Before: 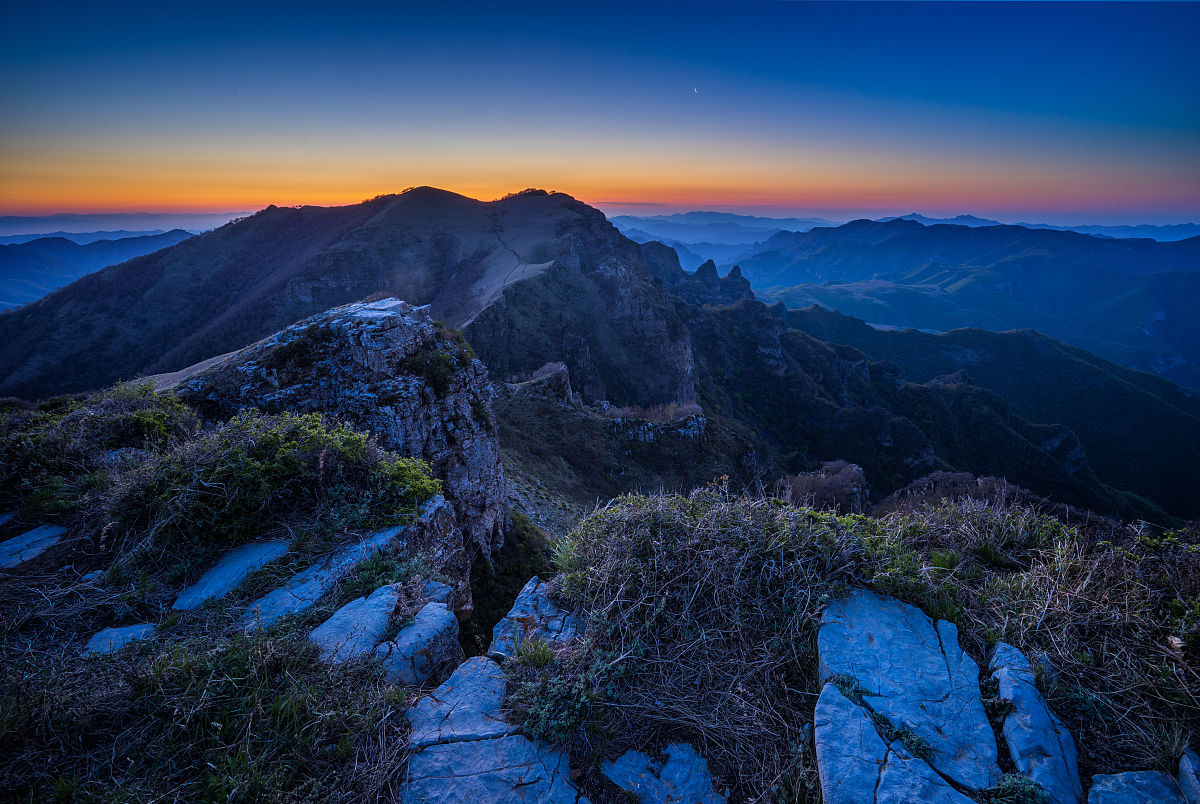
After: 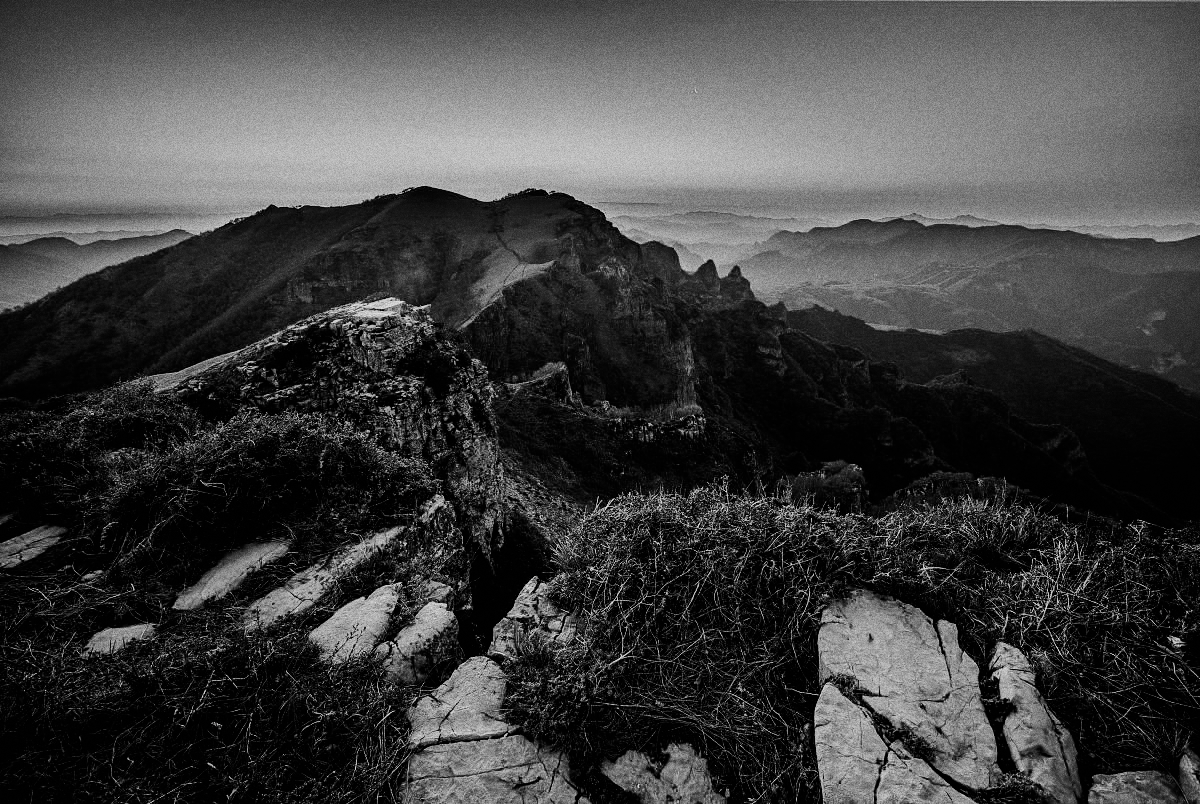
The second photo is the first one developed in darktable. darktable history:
contrast equalizer: octaves 7, y [[0.6 ×6], [0.55 ×6], [0 ×6], [0 ×6], [0 ×6]], mix 0.29
color calibration "_builtin_monochrome | ILFORD HP5+": output gray [0.253, 0.26, 0.487, 0], gray › normalize channels true, illuminant same as pipeline (D50), adaptation XYZ, x 0.346, y 0.359, gamut compression 0
color balance rgb: global offset › luminance -0.51%, perceptual saturation grading › global saturation 27.53%, perceptual saturation grading › highlights -25%, perceptual saturation grading › shadows 25%, perceptual brilliance grading › highlights 6.62%, perceptual brilliance grading › mid-tones 17.07%, perceptual brilliance grading › shadows -5.23%
grain "silver grain": coarseness 0.09 ISO, strength 40%
haze removal: adaptive false
sigmoid: contrast 1.69, skew -0.23, preserve hue 0%, red attenuation 0.1, red rotation 0.035, green attenuation 0.1, green rotation -0.017, blue attenuation 0.15, blue rotation -0.052, base primaries Rec2020
exposure "_builtin_magic lantern defaults": compensate highlight preservation false
